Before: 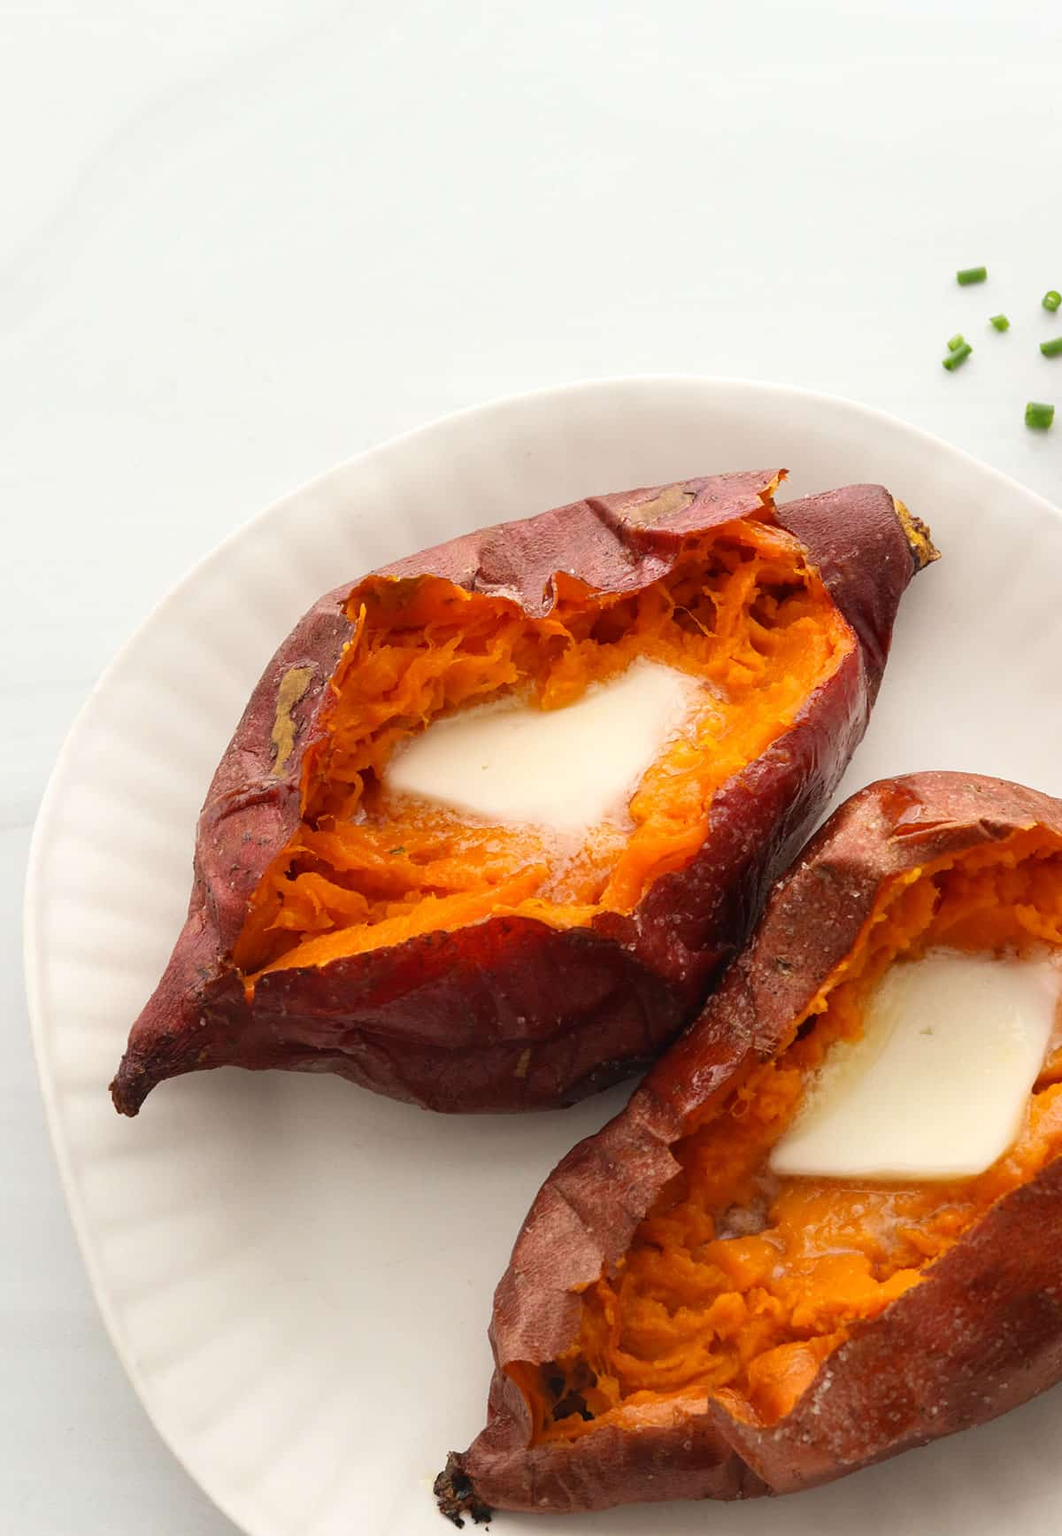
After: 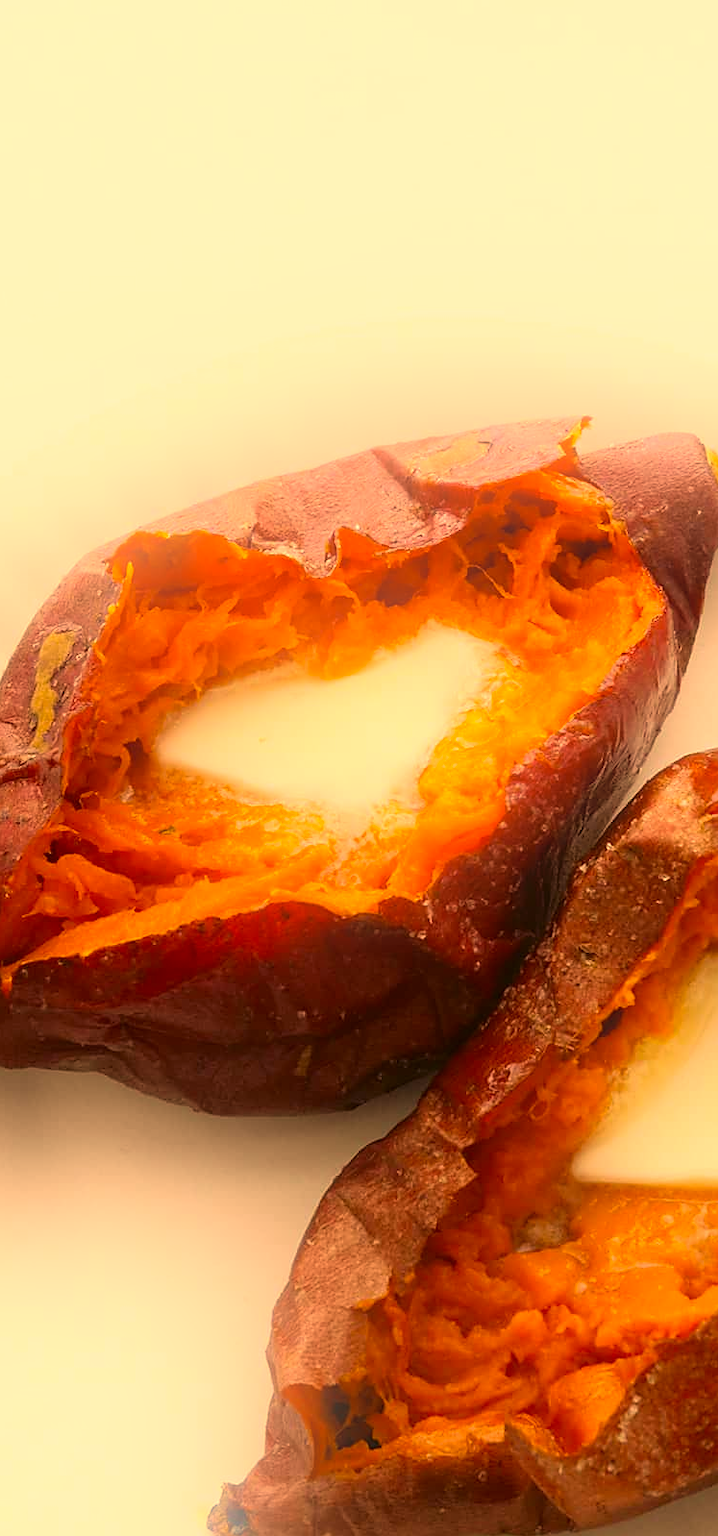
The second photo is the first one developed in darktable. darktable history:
bloom: on, module defaults
sharpen: radius 1.864, amount 0.398, threshold 1.271
color correction: highlights a* 17.94, highlights b* 35.39, shadows a* 1.48, shadows b* 6.42, saturation 1.01
crop and rotate: left 22.918%, top 5.629%, right 14.711%, bottom 2.247%
tone equalizer: on, module defaults
